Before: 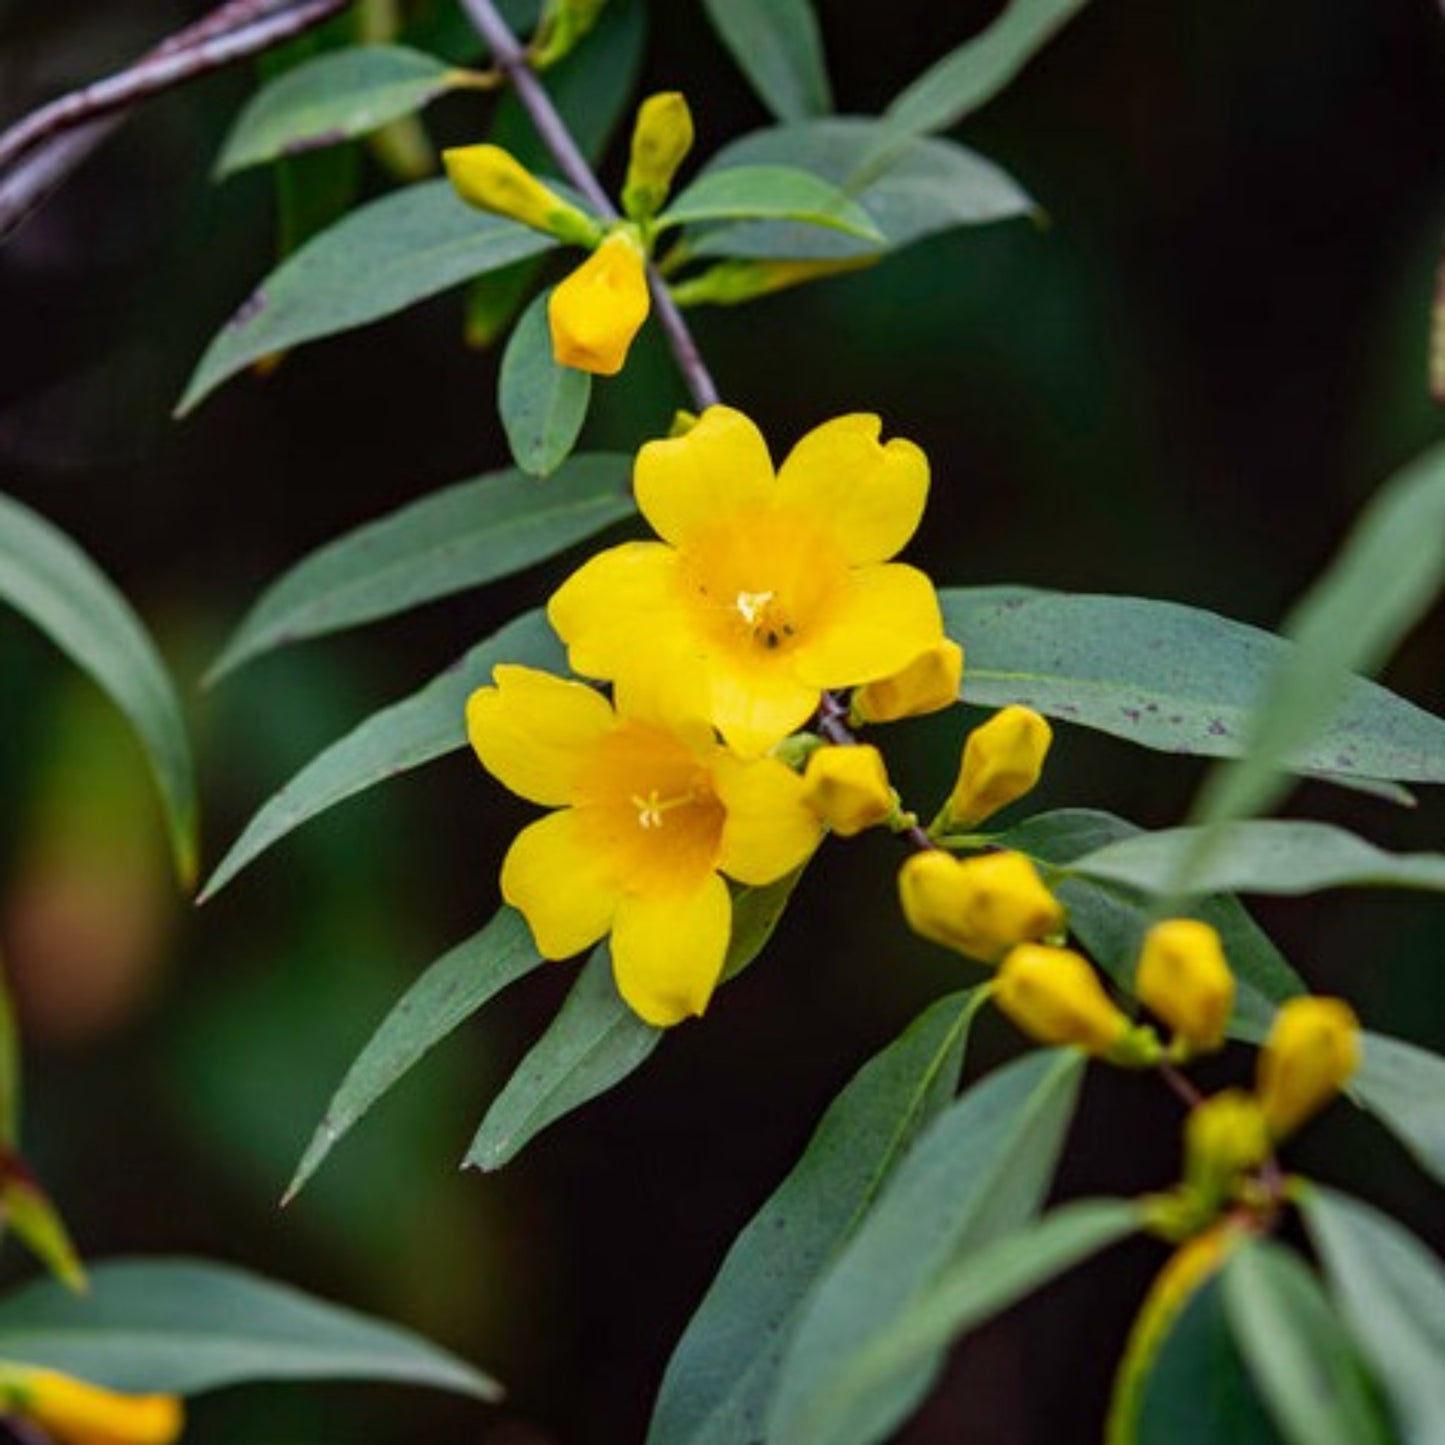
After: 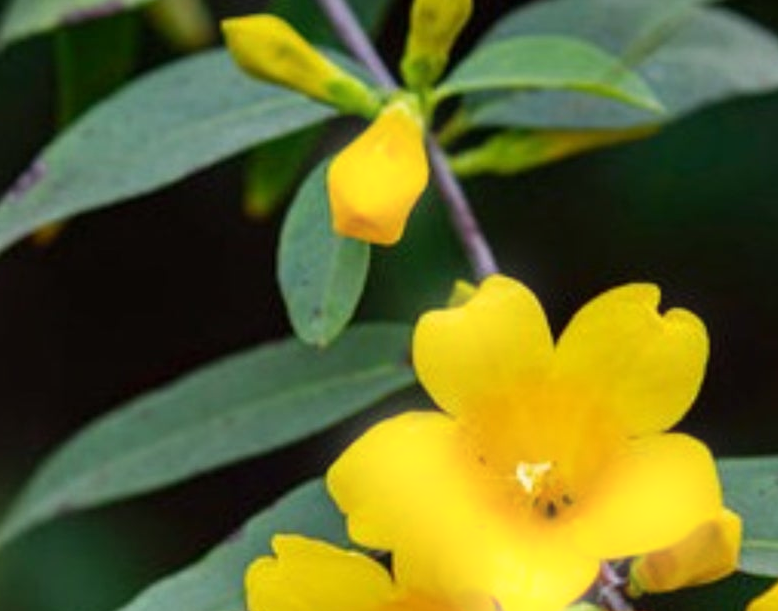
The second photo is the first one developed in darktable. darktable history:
bloom: size 5%, threshold 95%, strength 15%
crop: left 15.306%, top 9.065%, right 30.789%, bottom 48.638%
